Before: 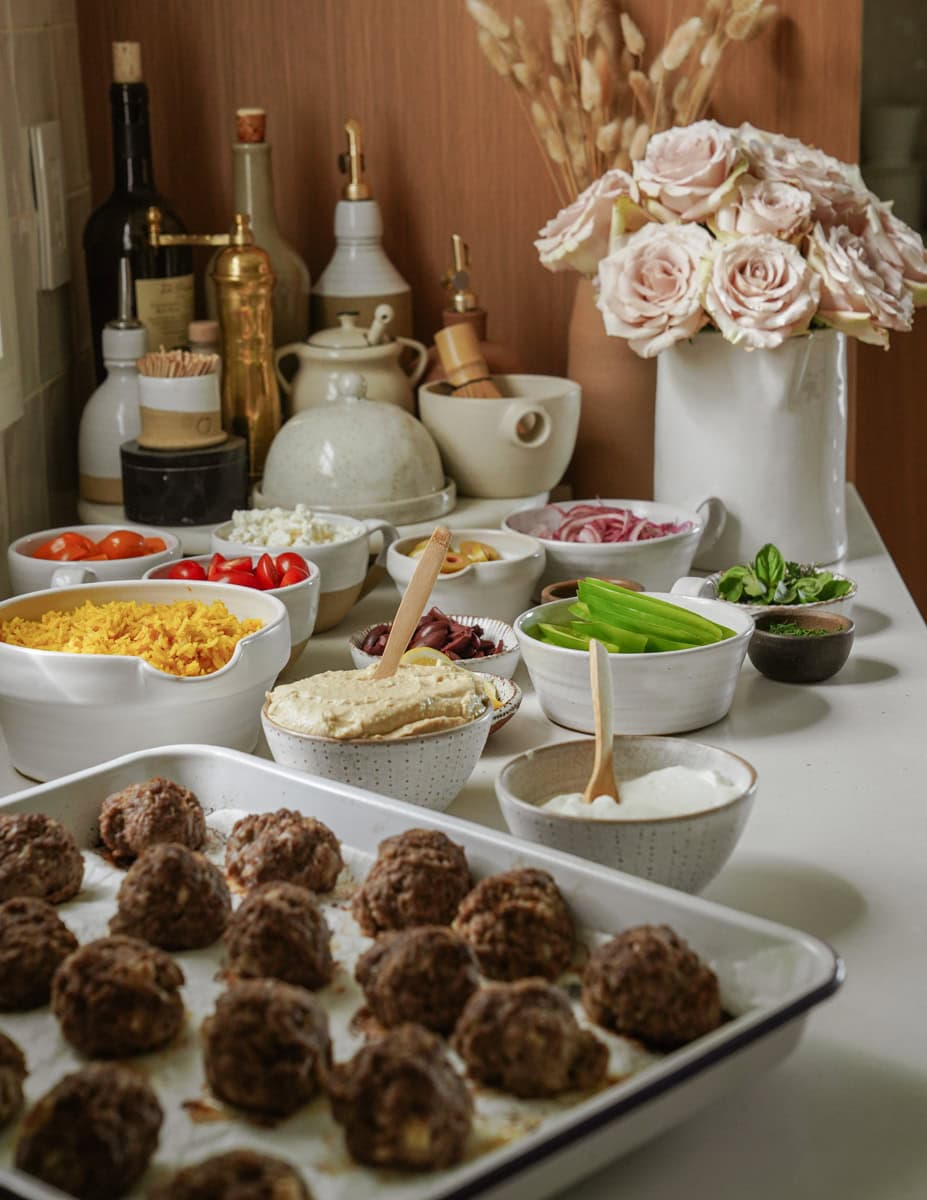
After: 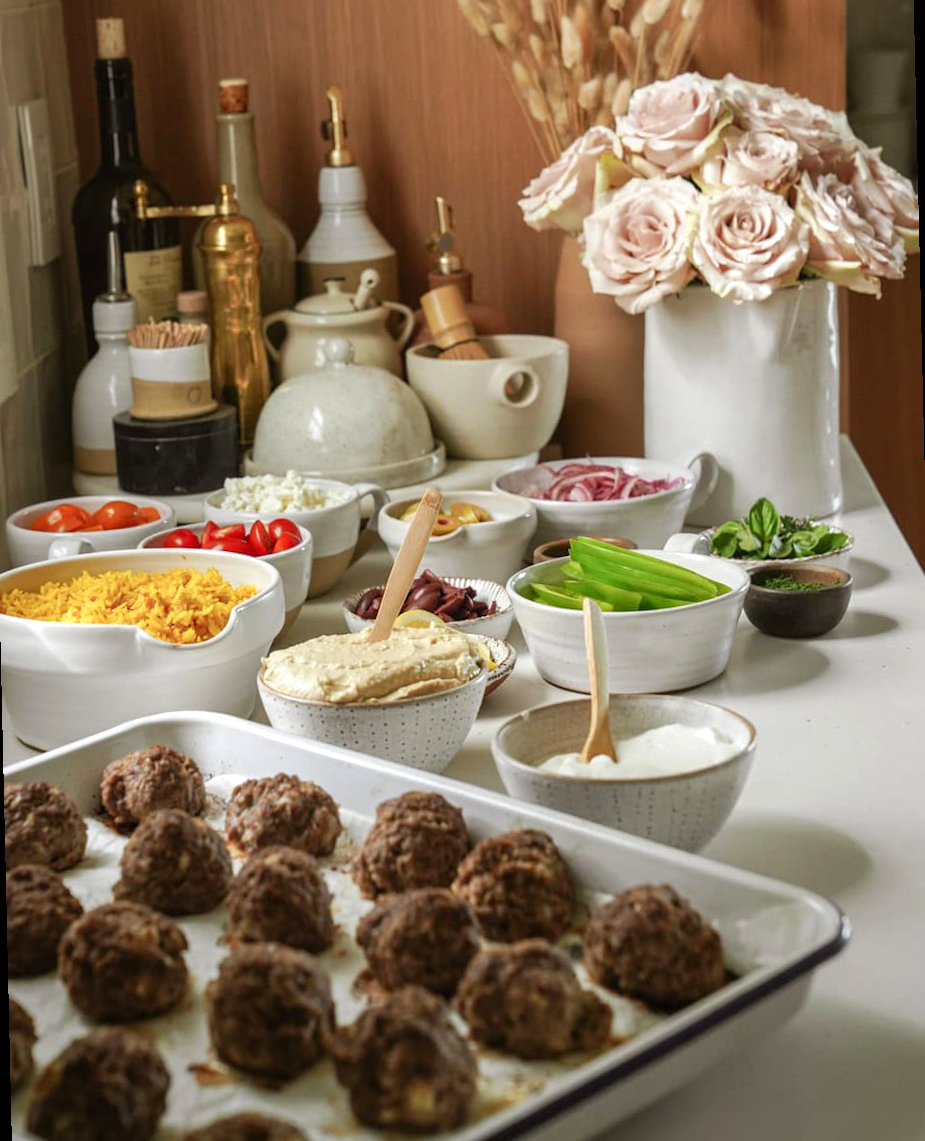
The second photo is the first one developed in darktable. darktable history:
rotate and perspective: rotation -1.32°, lens shift (horizontal) -0.031, crop left 0.015, crop right 0.985, crop top 0.047, crop bottom 0.982
exposure: black level correction 0, exposure 0.4 EV, compensate exposure bias true, compensate highlight preservation false
